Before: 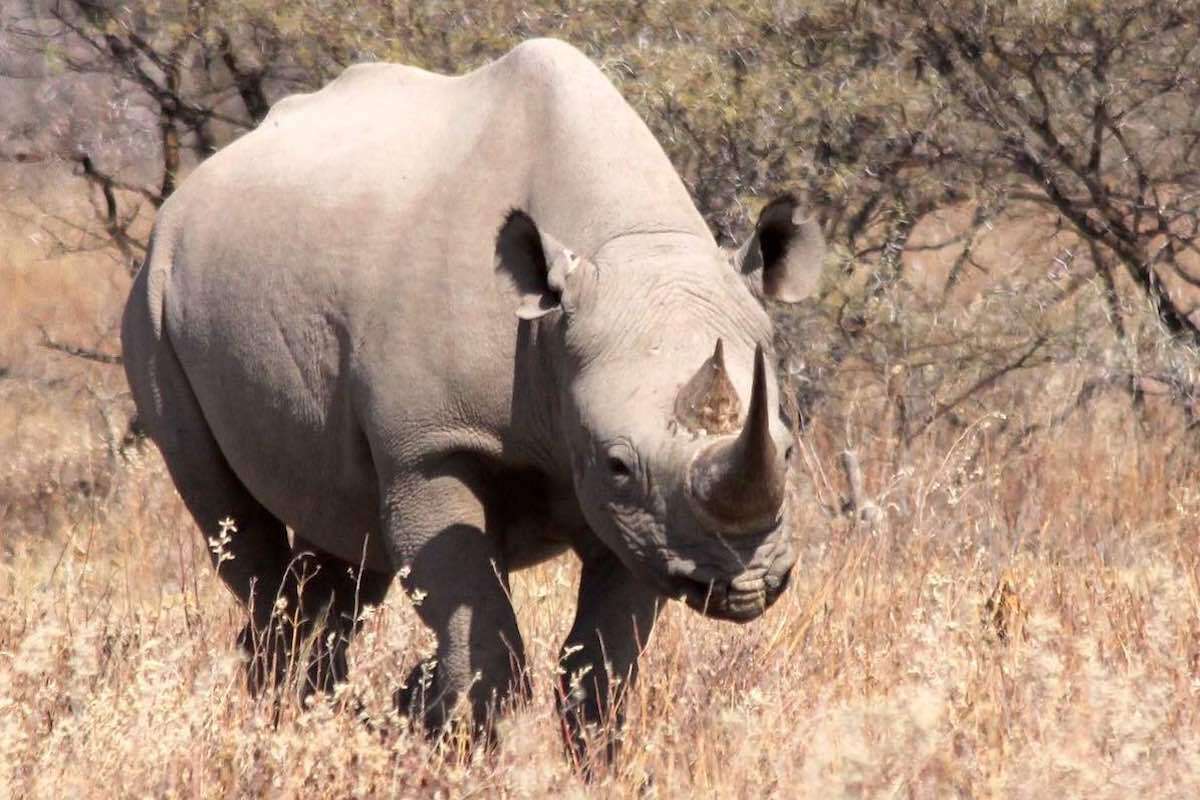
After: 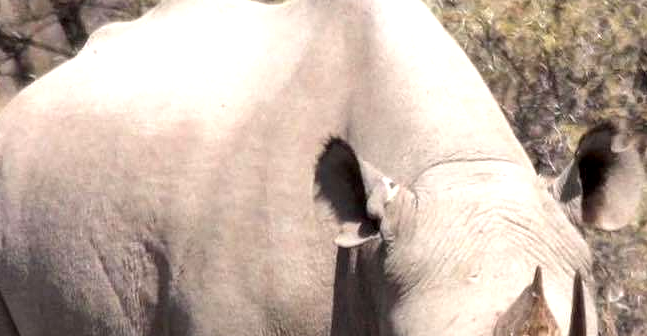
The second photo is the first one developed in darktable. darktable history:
exposure: exposure 0.376 EV, compensate exposure bias true, compensate highlight preservation false
contrast equalizer: octaves 7, y [[0.5, 0.486, 0.447, 0.446, 0.489, 0.5], [0.5 ×6], [0.5 ×6], [0 ×6], [0 ×6]]
local contrast: highlights 44%, shadows 61%, detail 137%, midtone range 0.519
crop: left 15.11%, top 9.07%, right 30.955%, bottom 48.81%
